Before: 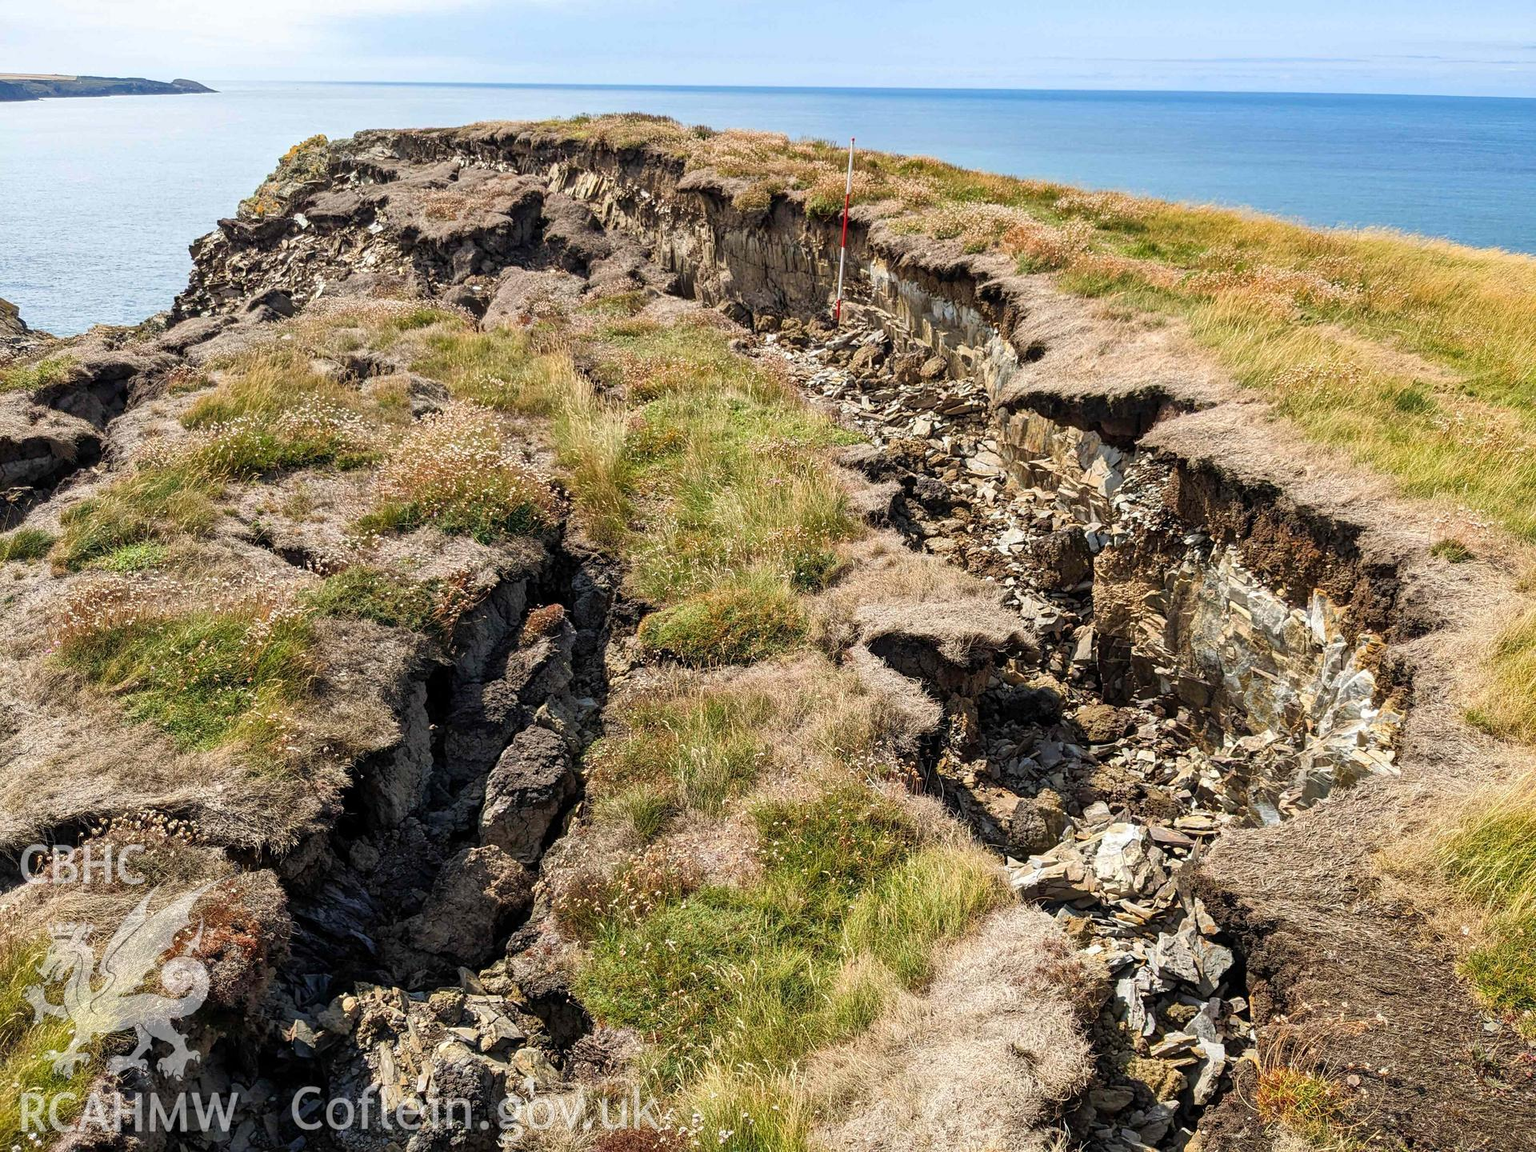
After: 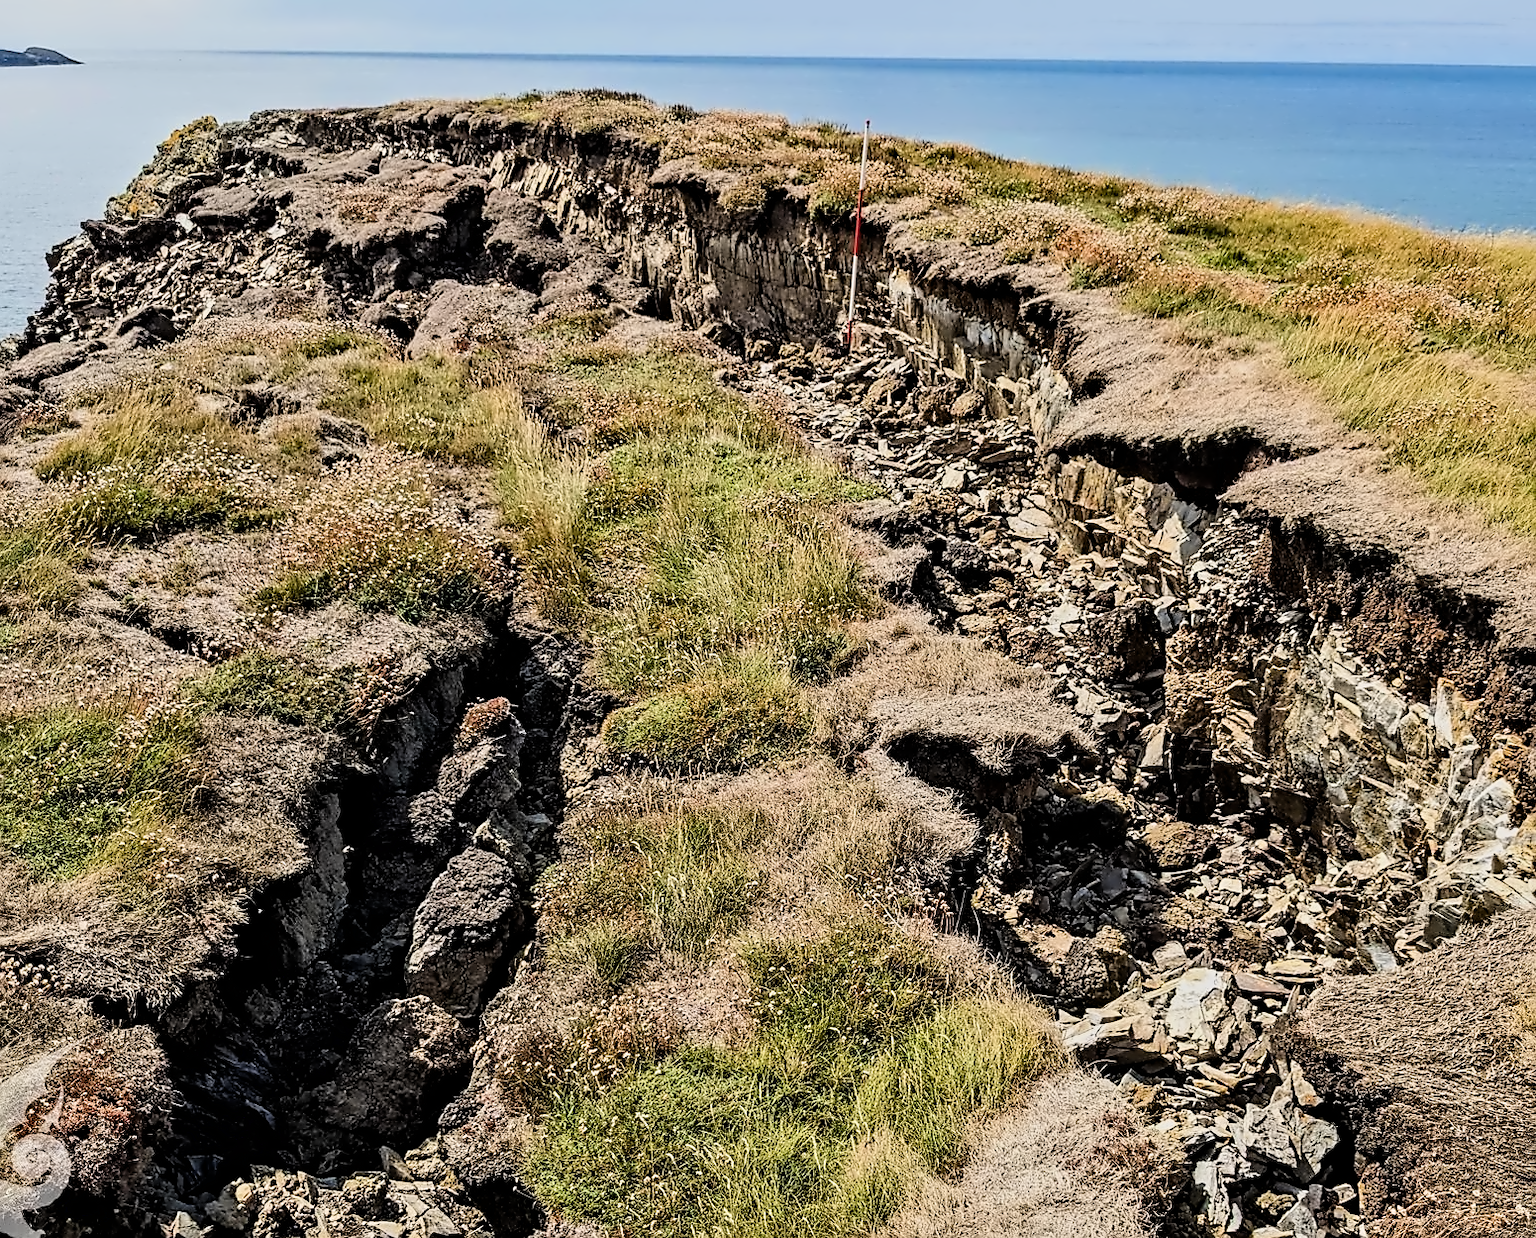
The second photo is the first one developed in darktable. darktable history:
filmic rgb: black relative exposure -7.65 EV, white relative exposure 4.56 EV, threshold 2.97 EV, hardness 3.61, contrast 1.109, color science v6 (2022), enable highlight reconstruction true
sharpen: radius 1.901, amount 0.393, threshold 1.439
contrast equalizer: octaves 7, y [[0.5, 0.542, 0.583, 0.625, 0.667, 0.708], [0.5 ×6], [0.5 ×6], [0, 0.033, 0.067, 0.1, 0.133, 0.167], [0, 0.05, 0.1, 0.15, 0.2, 0.25]]
crop: left 9.932%, top 3.558%, right 9.269%, bottom 9.504%
